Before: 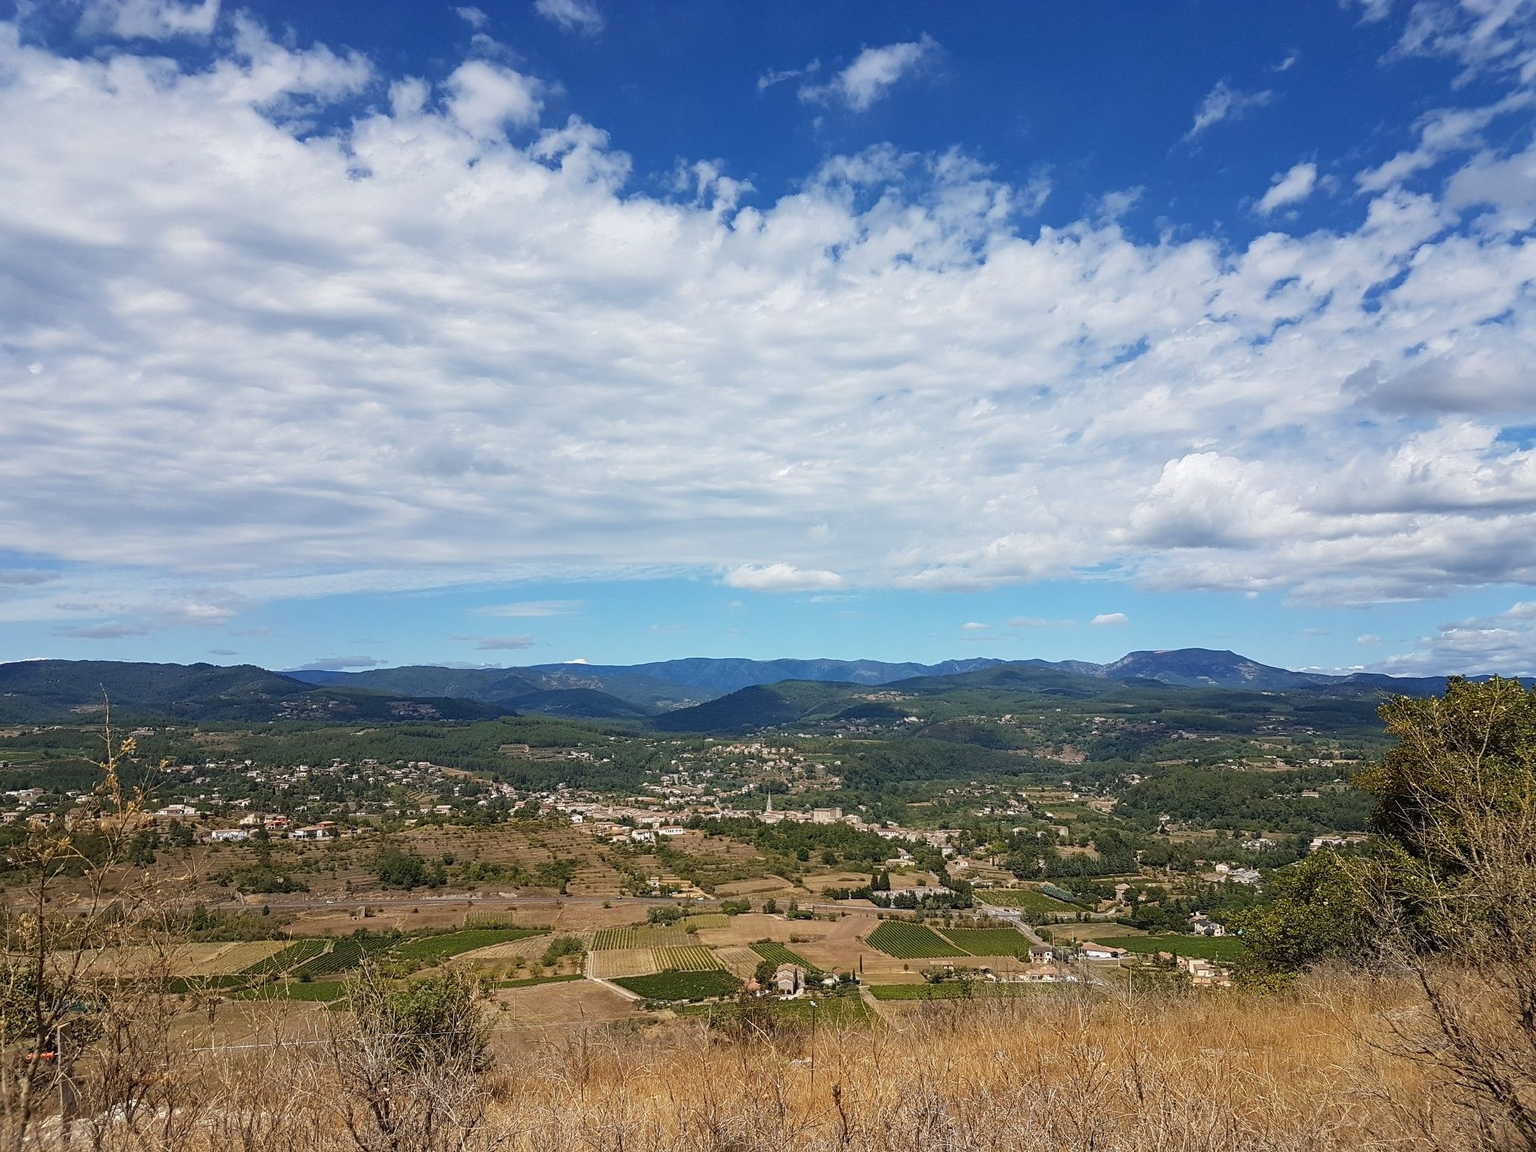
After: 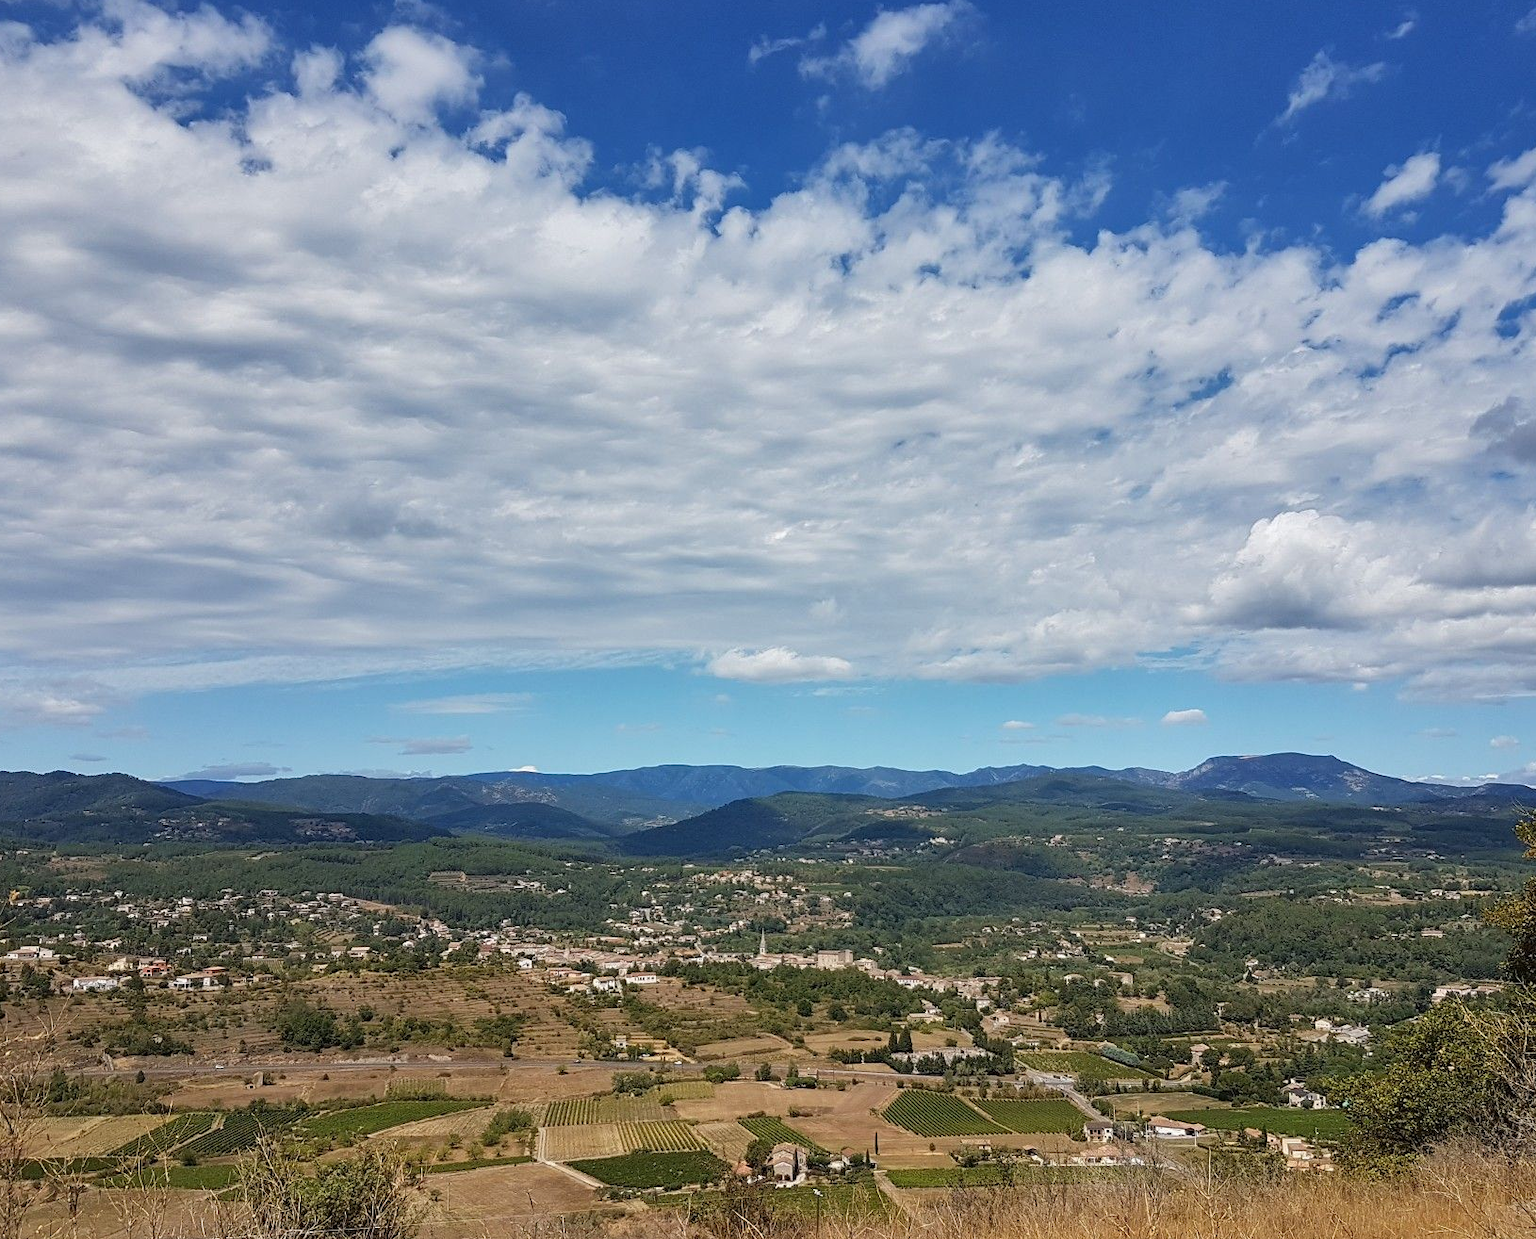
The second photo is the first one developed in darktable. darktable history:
crop: left 9.929%, top 3.475%, right 9.188%, bottom 9.529%
exposure: exposure -0.04 EV, compensate highlight preservation false
shadows and highlights: soften with gaussian
